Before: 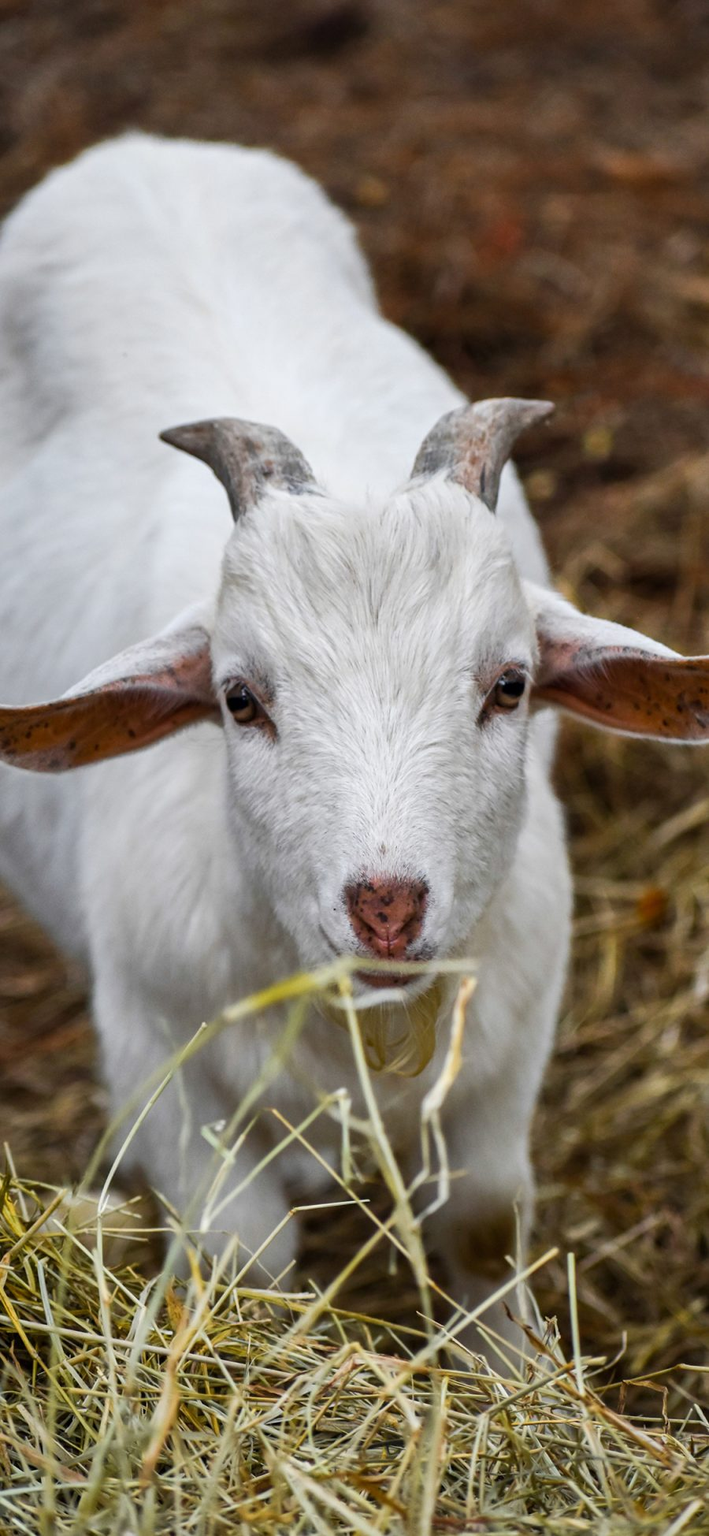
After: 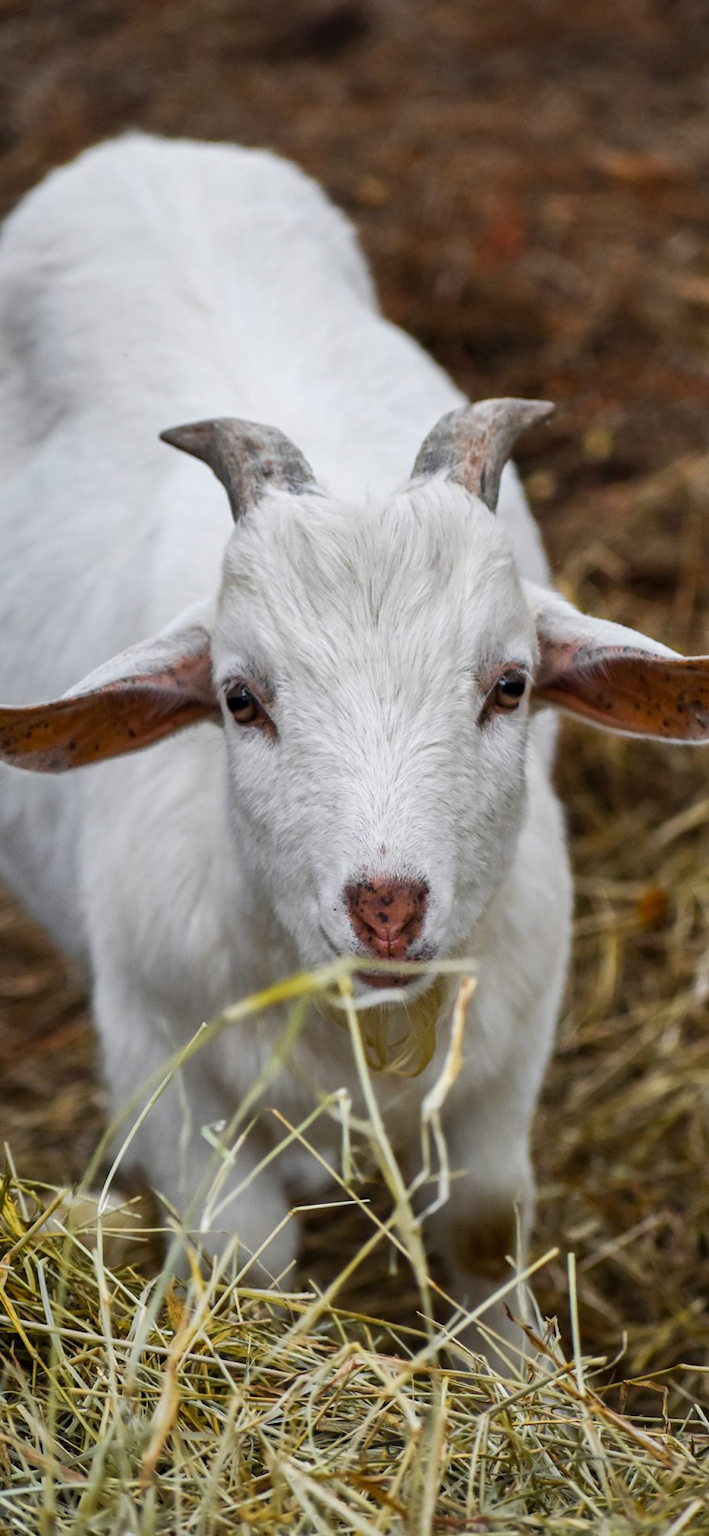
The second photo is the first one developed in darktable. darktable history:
tone equalizer: -7 EV 0.215 EV, -6 EV 0.103 EV, -5 EV 0.056 EV, -4 EV 0.031 EV, -2 EV -0.035 EV, -1 EV -0.062 EV, +0 EV -0.079 EV, mask exposure compensation -0.497 EV
